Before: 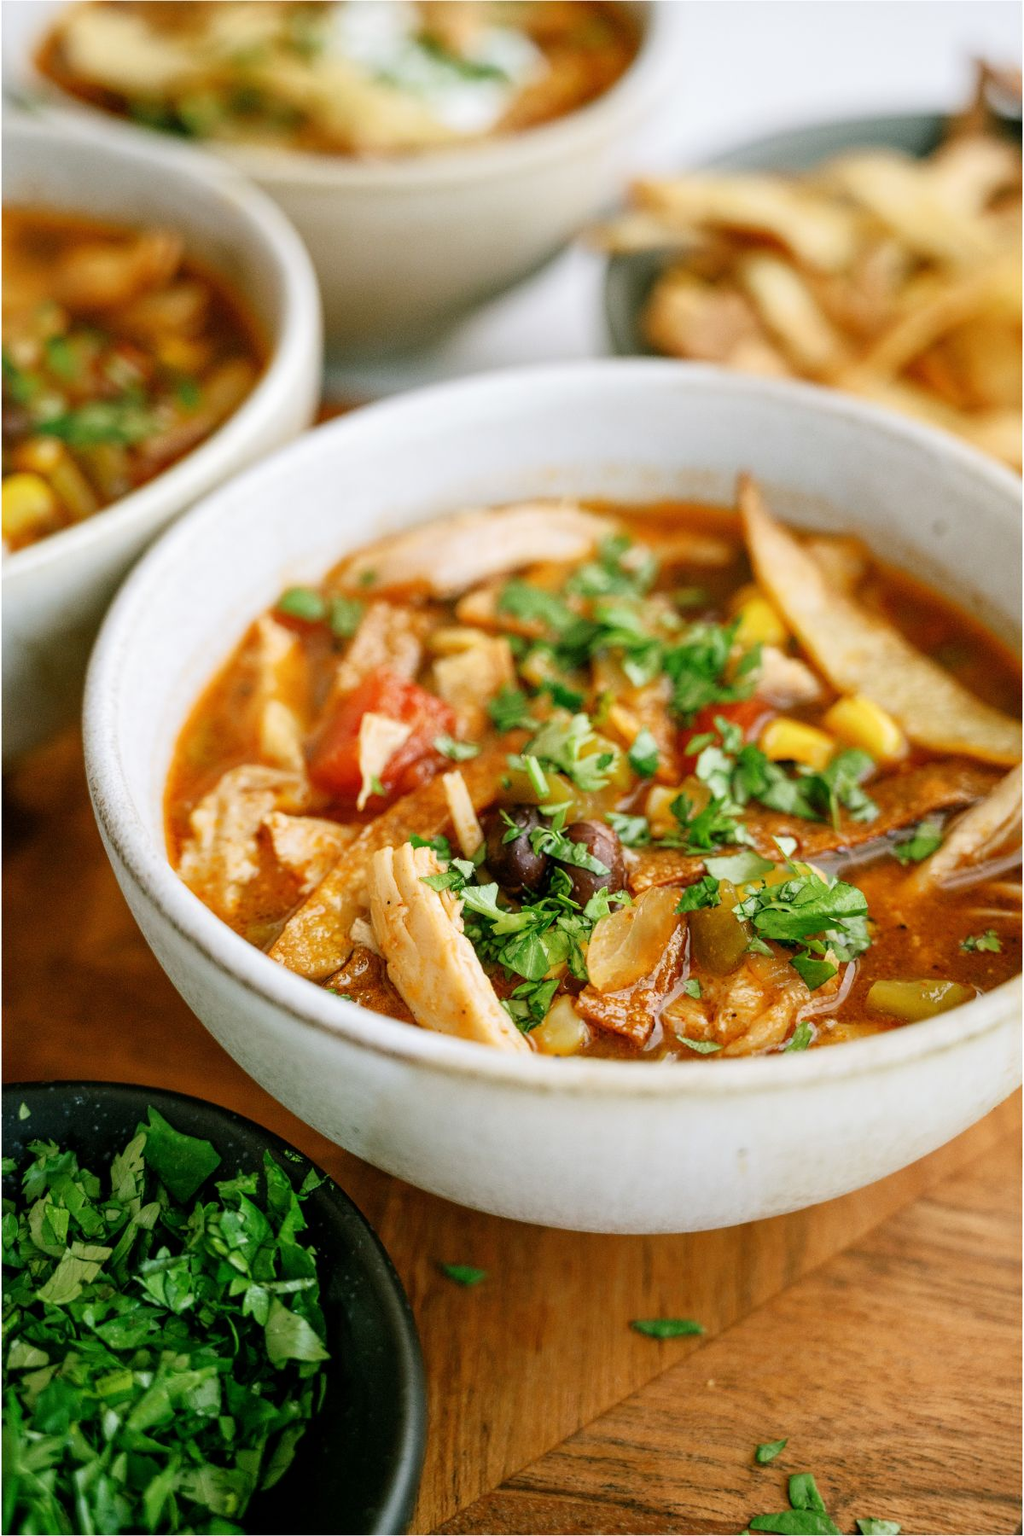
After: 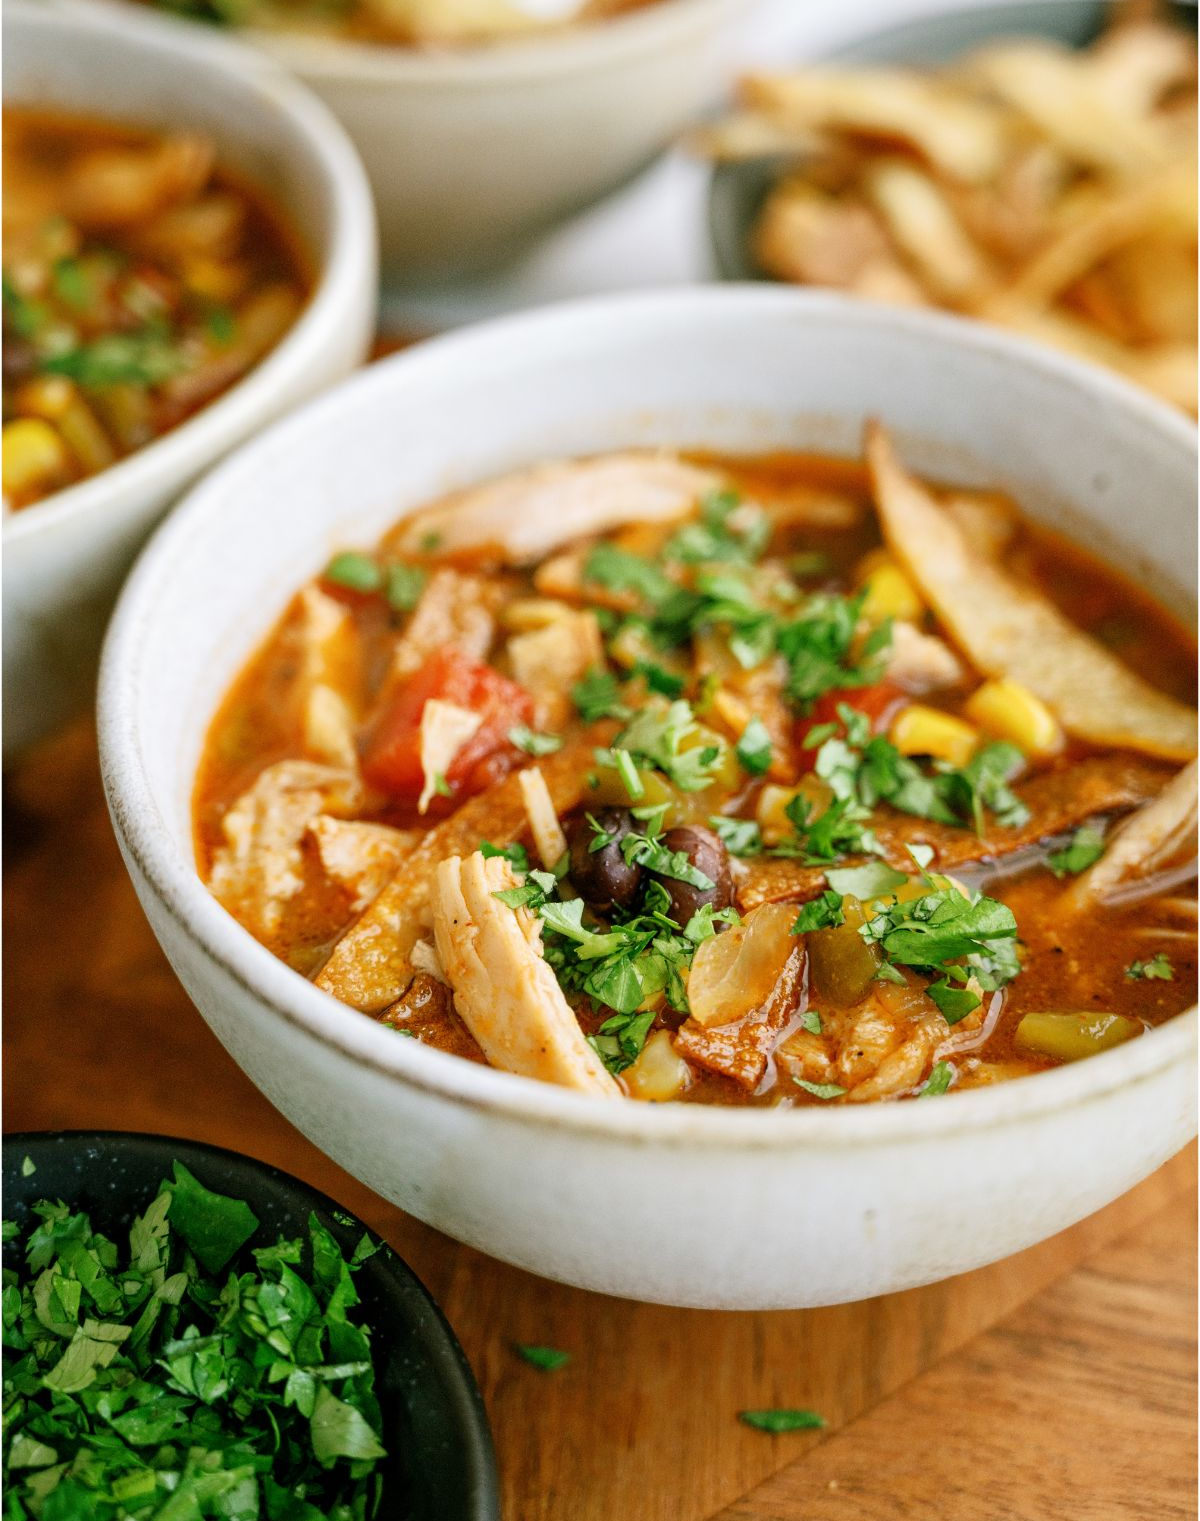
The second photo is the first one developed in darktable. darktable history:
crop: top 7.593%, bottom 7.89%
